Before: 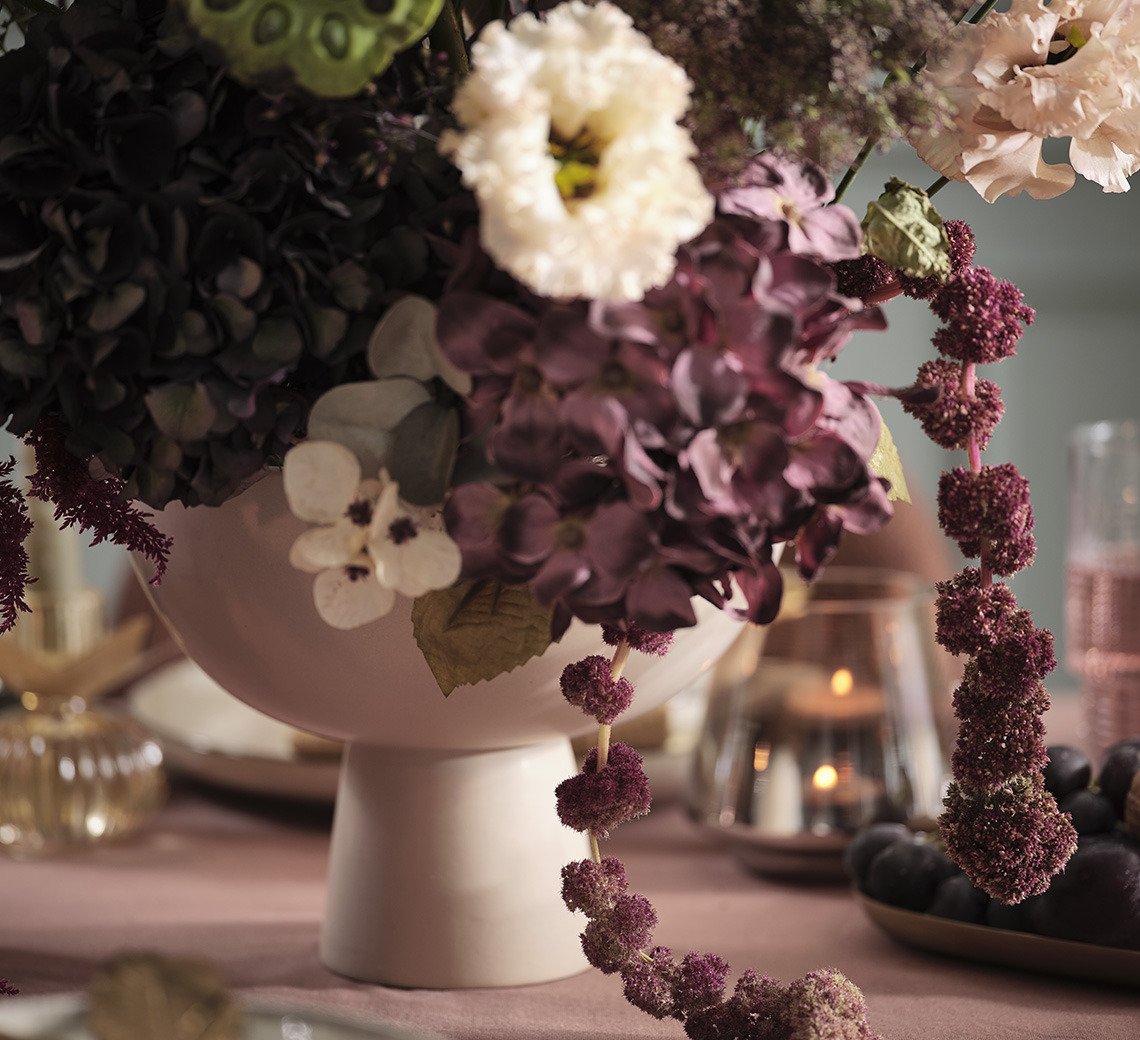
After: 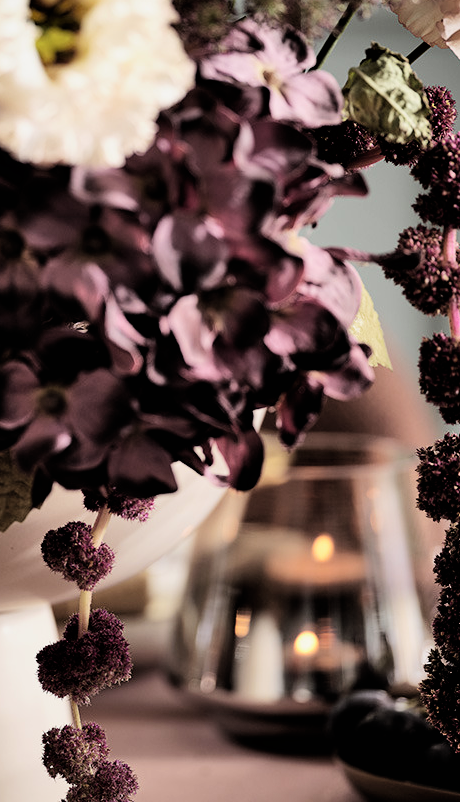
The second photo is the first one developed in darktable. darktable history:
shadows and highlights: low approximation 0.01, soften with gaussian
crop: left 45.537%, top 12.905%, right 14.085%, bottom 9.957%
filmic rgb: black relative exposure -4.03 EV, white relative exposure 2.99 EV, hardness 3, contrast 1.51
